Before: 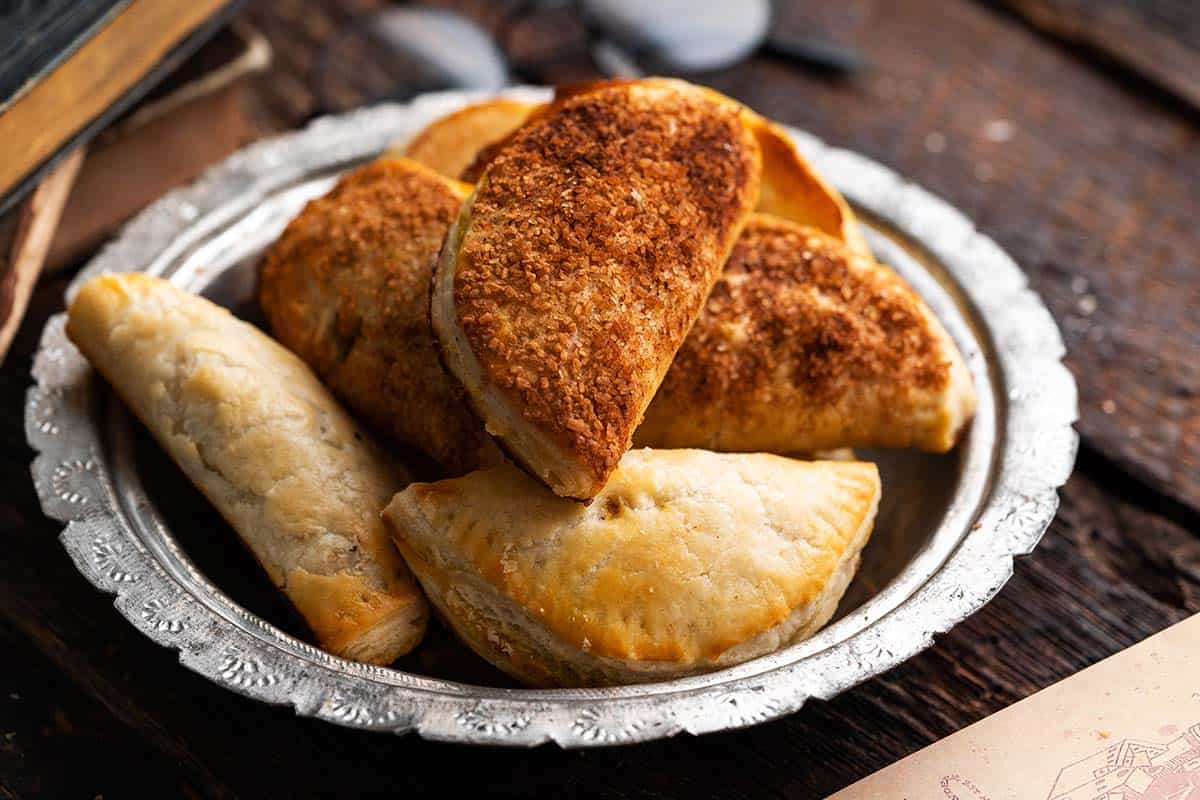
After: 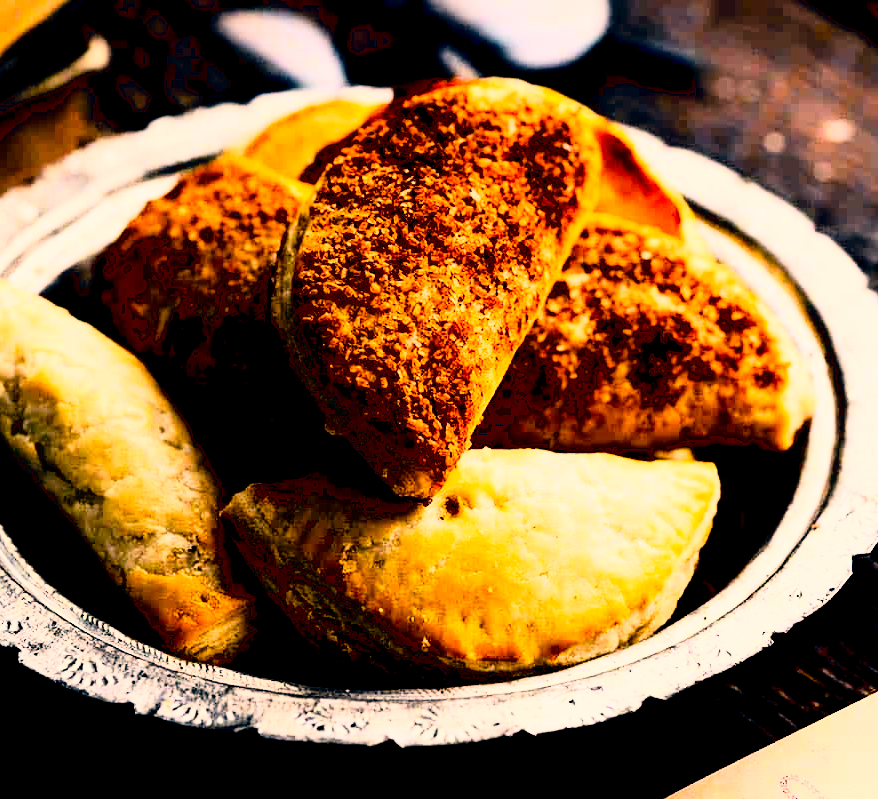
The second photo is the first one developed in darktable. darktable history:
rgb curve: curves: ch0 [(0, 0) (0.21, 0.15) (0.24, 0.21) (0.5, 0.75) (0.75, 0.96) (0.89, 0.99) (1, 1)]; ch1 [(0, 0.02) (0.21, 0.13) (0.25, 0.2) (0.5, 0.67) (0.75, 0.9) (0.89, 0.97) (1, 1)]; ch2 [(0, 0.02) (0.21, 0.13) (0.25, 0.2) (0.5, 0.67) (0.75, 0.9) (0.89, 0.97) (1, 1)], compensate middle gray true
crop: left 13.443%, right 13.31%
color correction: highlights a* 10.32, highlights b* 14.66, shadows a* -9.59, shadows b* -15.02
exposure: black level correction 0.056, compensate highlight preservation false
